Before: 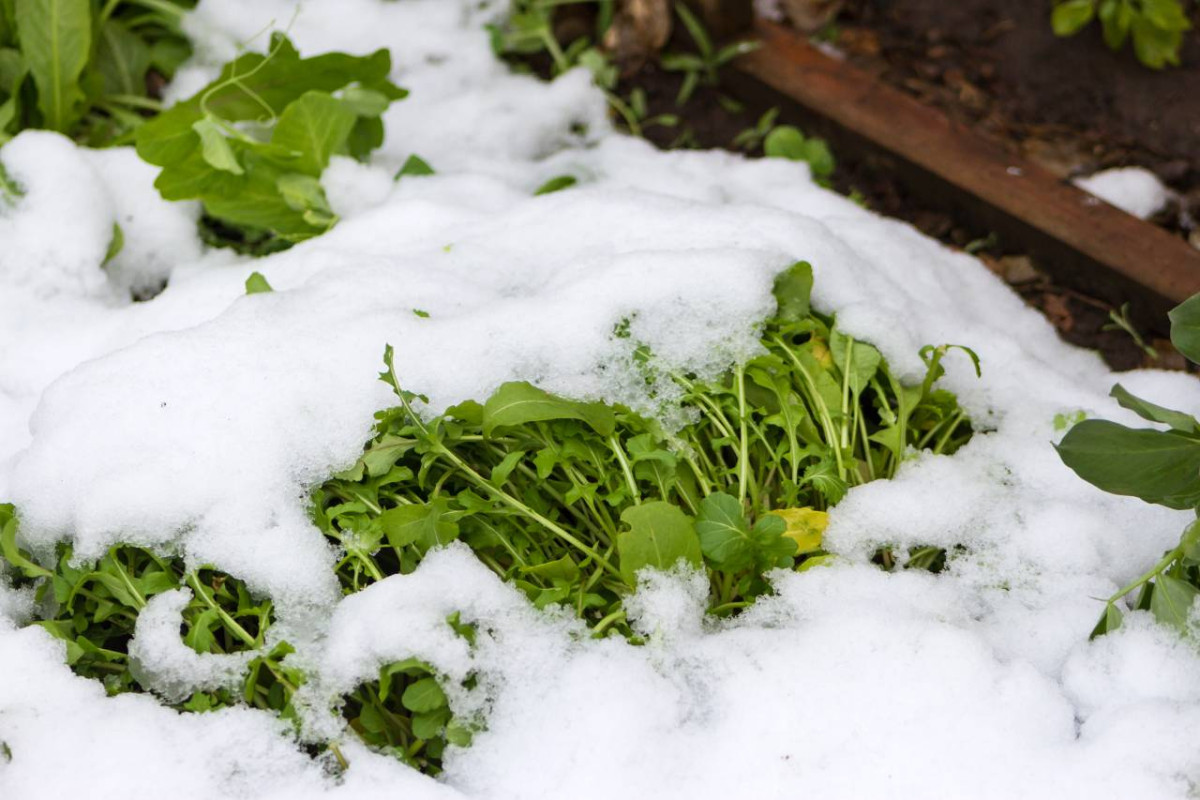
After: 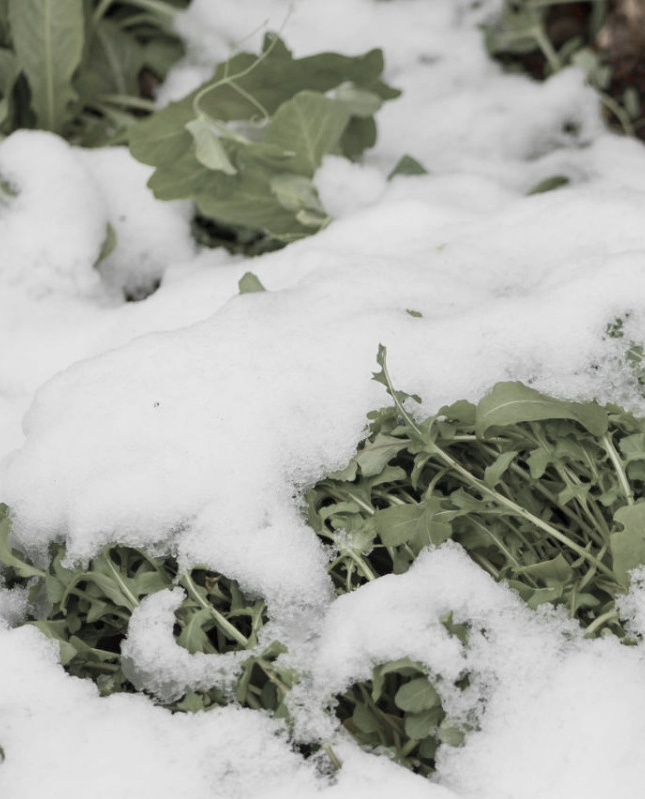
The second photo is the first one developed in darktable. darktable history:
crop: left 0.587%, right 45.588%, bottom 0.086%
color balance rgb: contrast -10%
color zones: curves: ch1 [(0, 0.831) (0.08, 0.771) (0.157, 0.268) (0.241, 0.207) (0.562, -0.005) (0.714, -0.013) (0.876, 0.01) (1, 0.831)]
